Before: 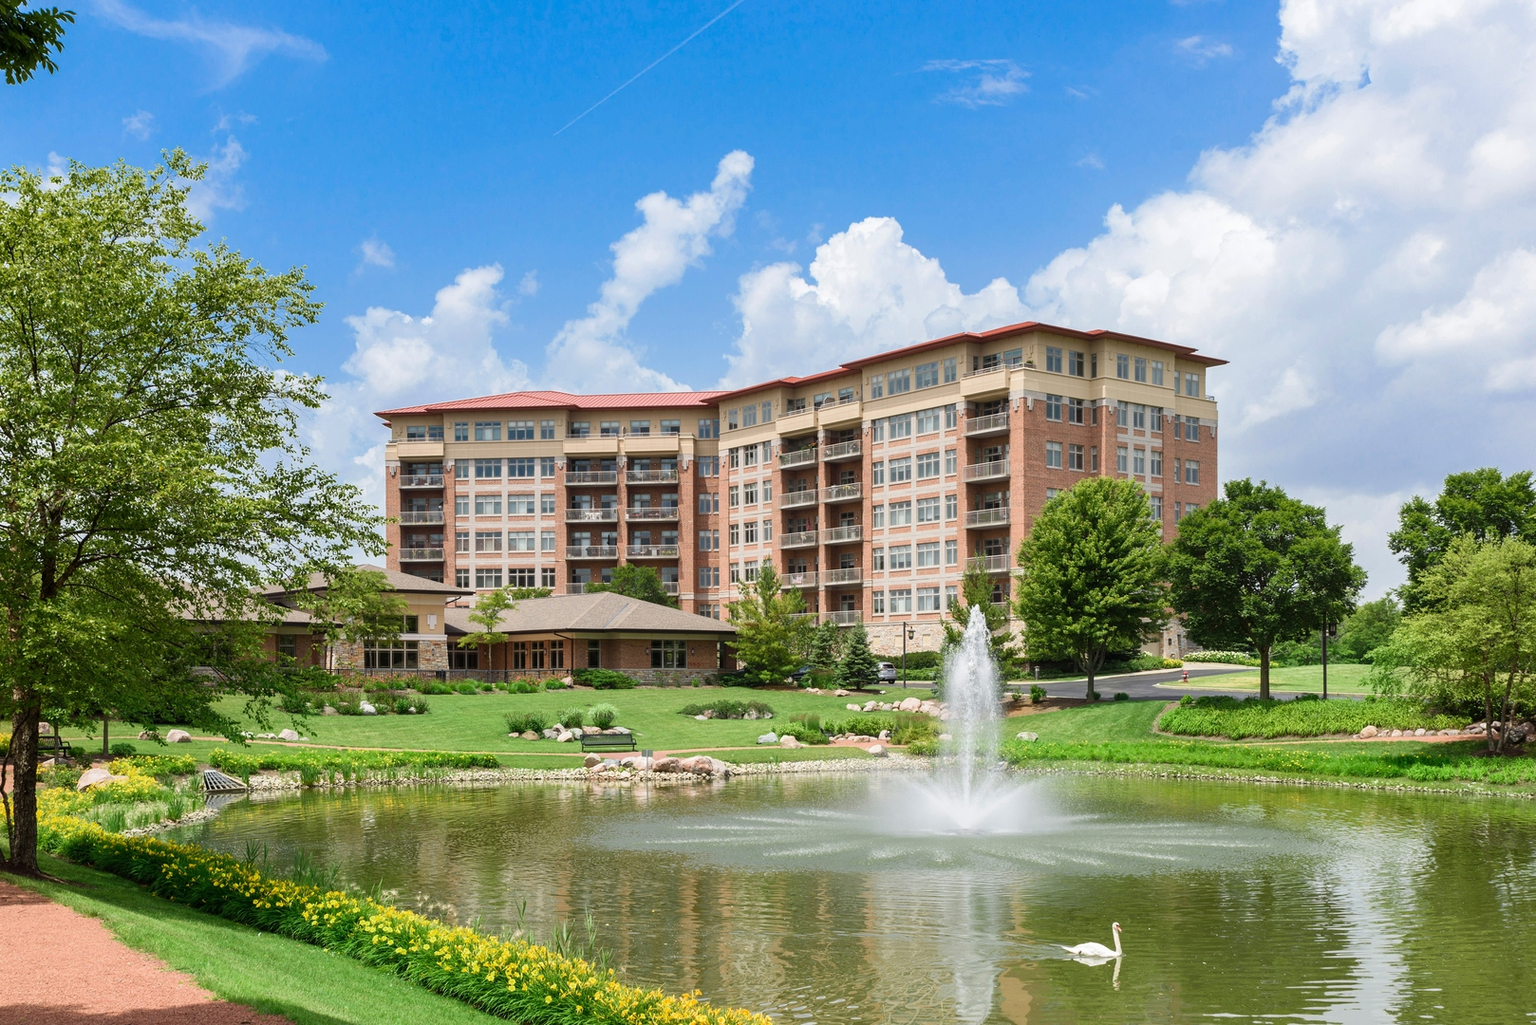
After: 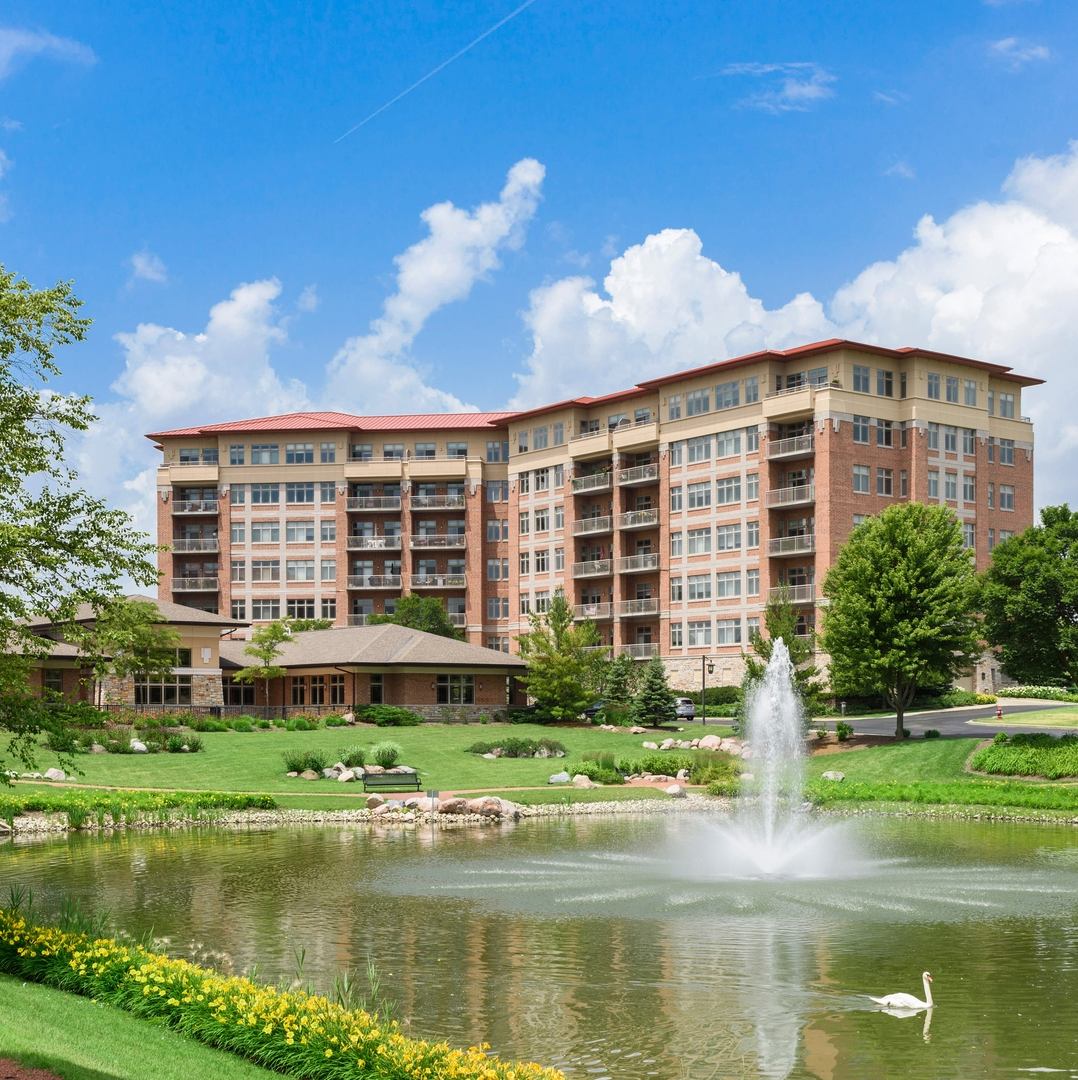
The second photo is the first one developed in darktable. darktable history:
crop and rotate: left 15.437%, right 17.89%
